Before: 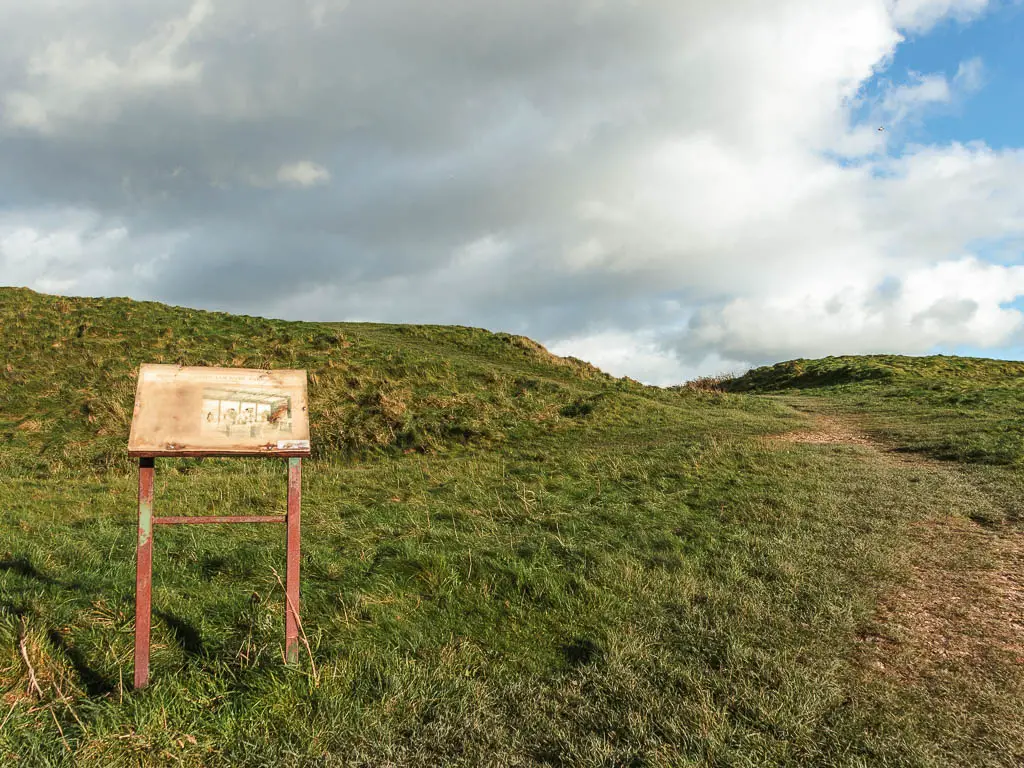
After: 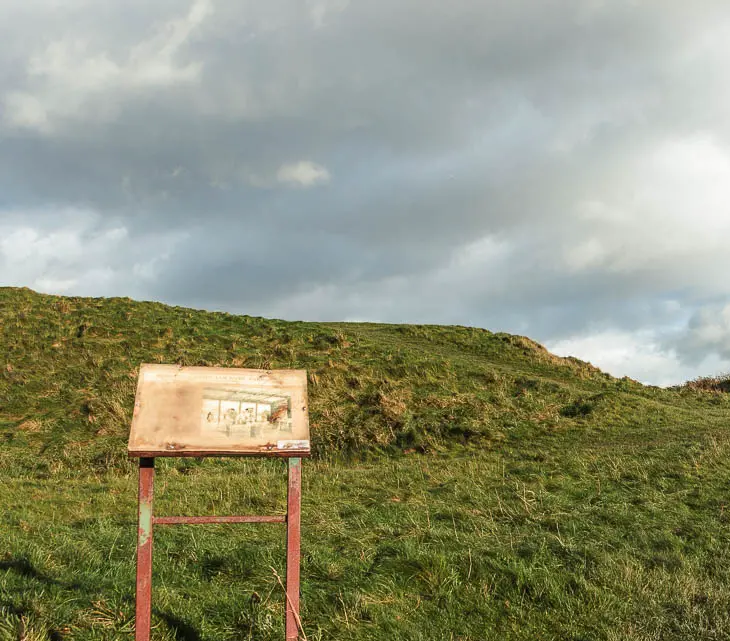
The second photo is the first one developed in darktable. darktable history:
crop: right 28.626%, bottom 16.41%
